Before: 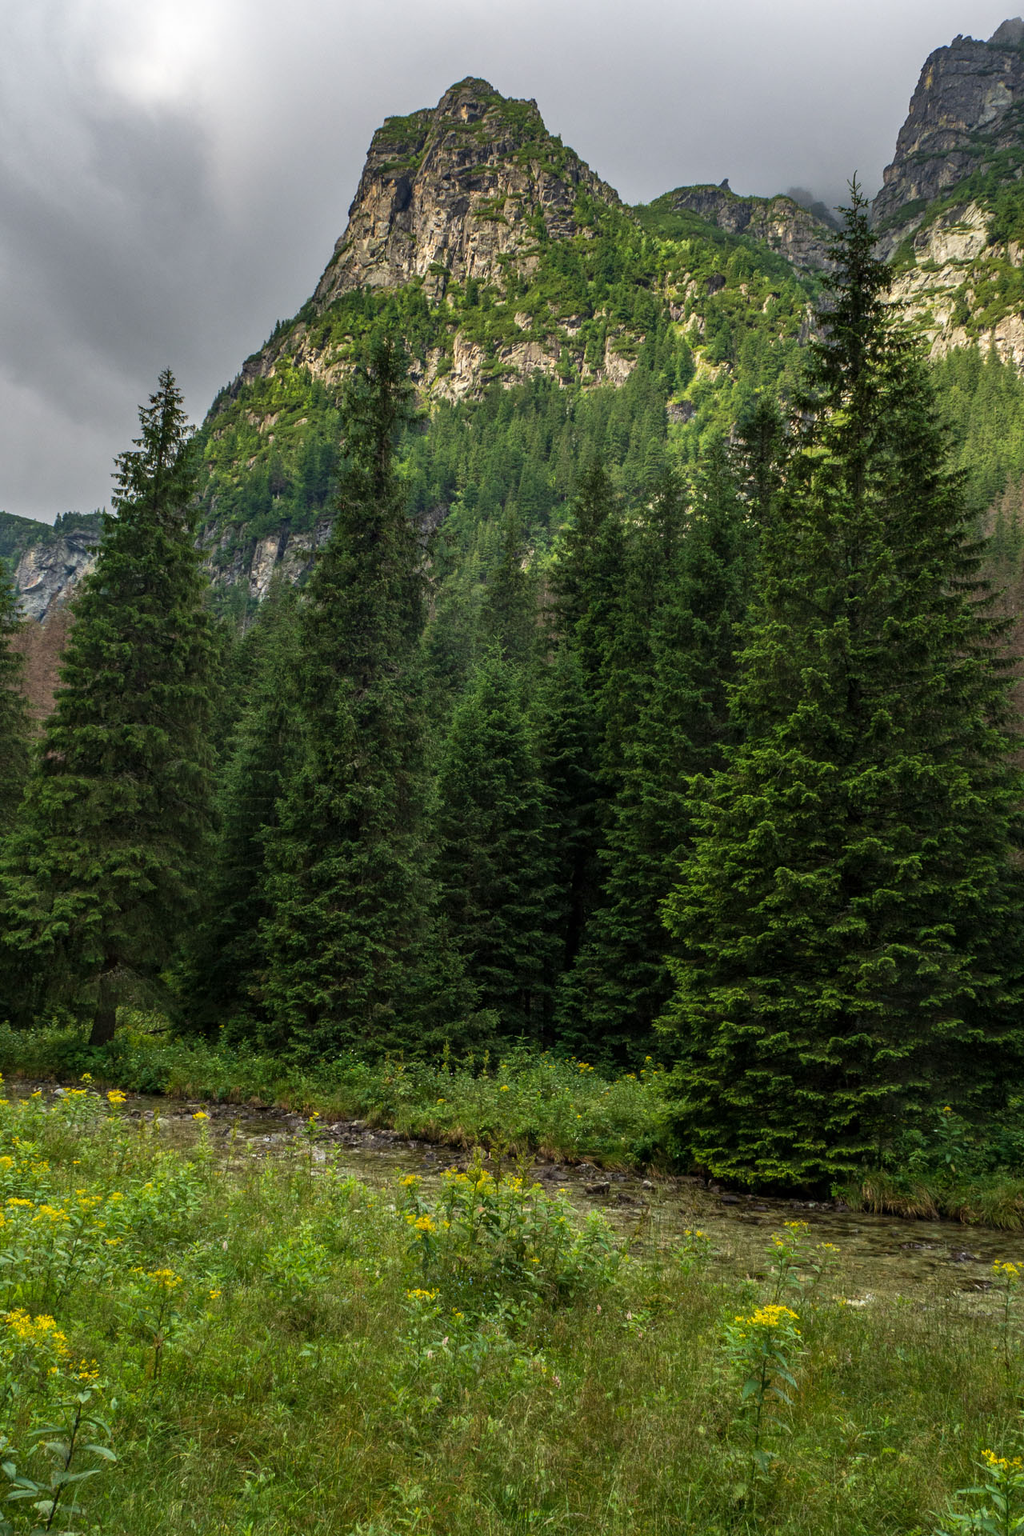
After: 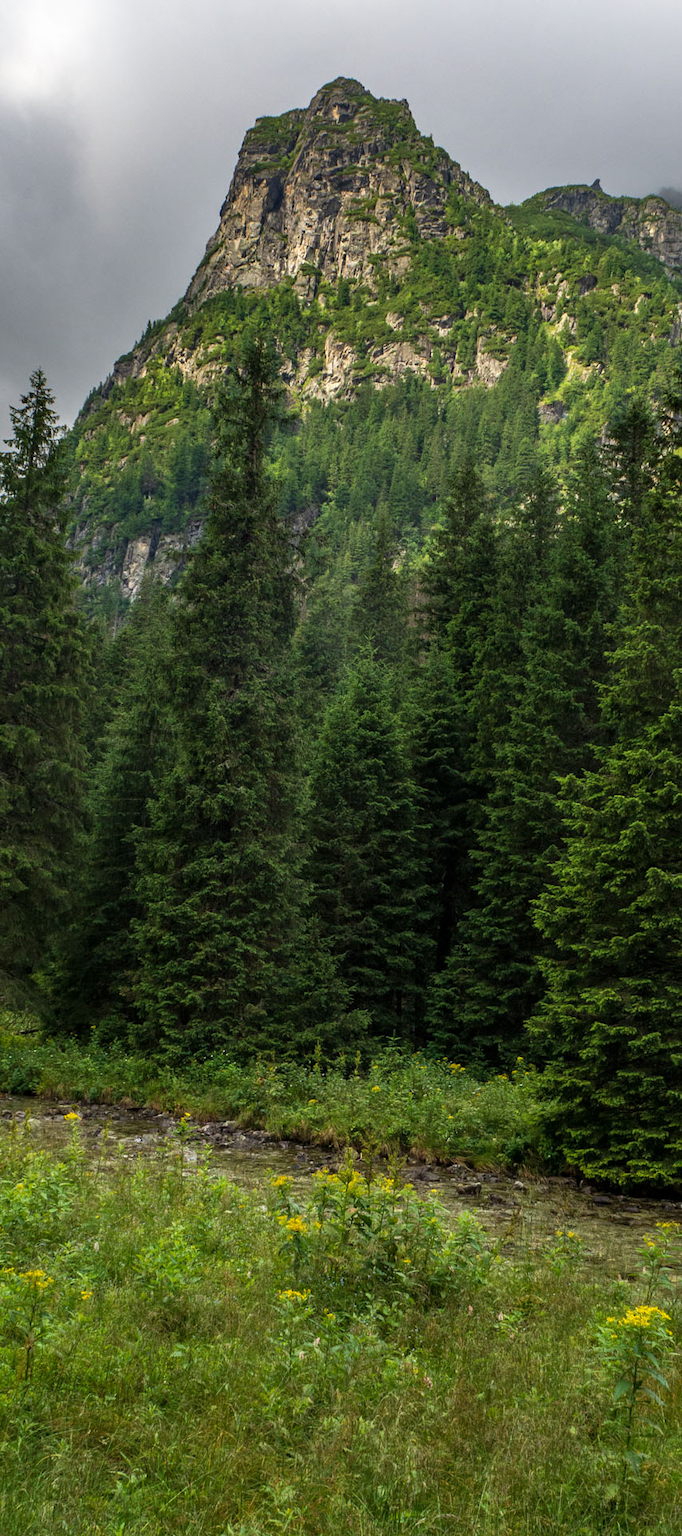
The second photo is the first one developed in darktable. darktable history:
tone equalizer: -8 EV 0.06 EV, smoothing diameter 25%, edges refinement/feathering 10, preserve details guided filter
crop and rotate: left 12.648%, right 20.685%
